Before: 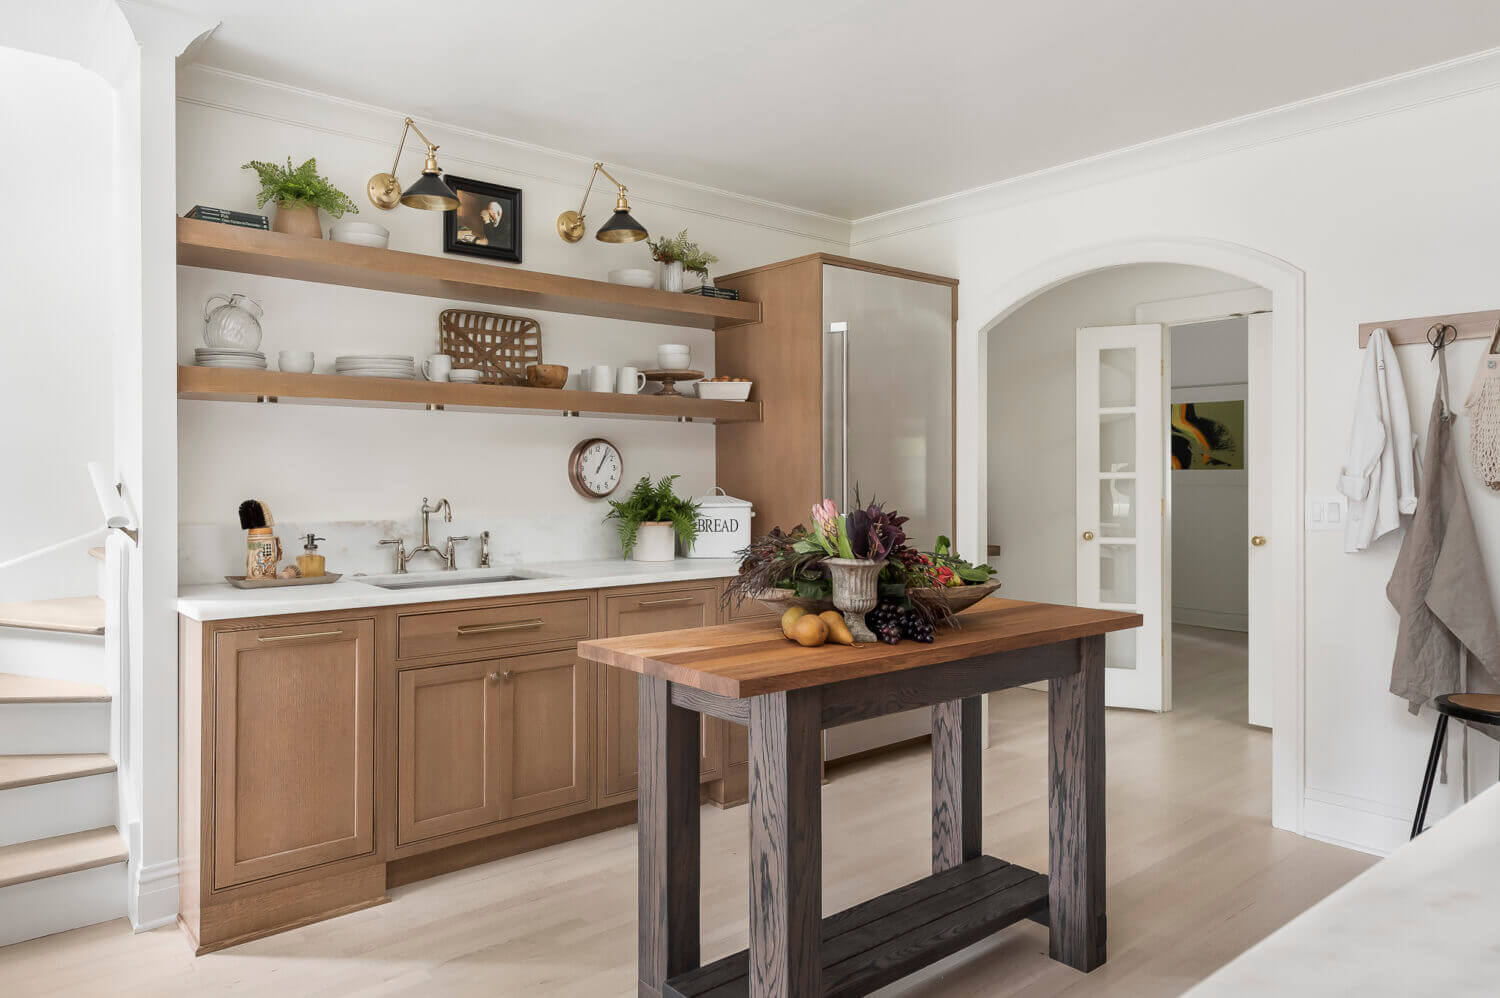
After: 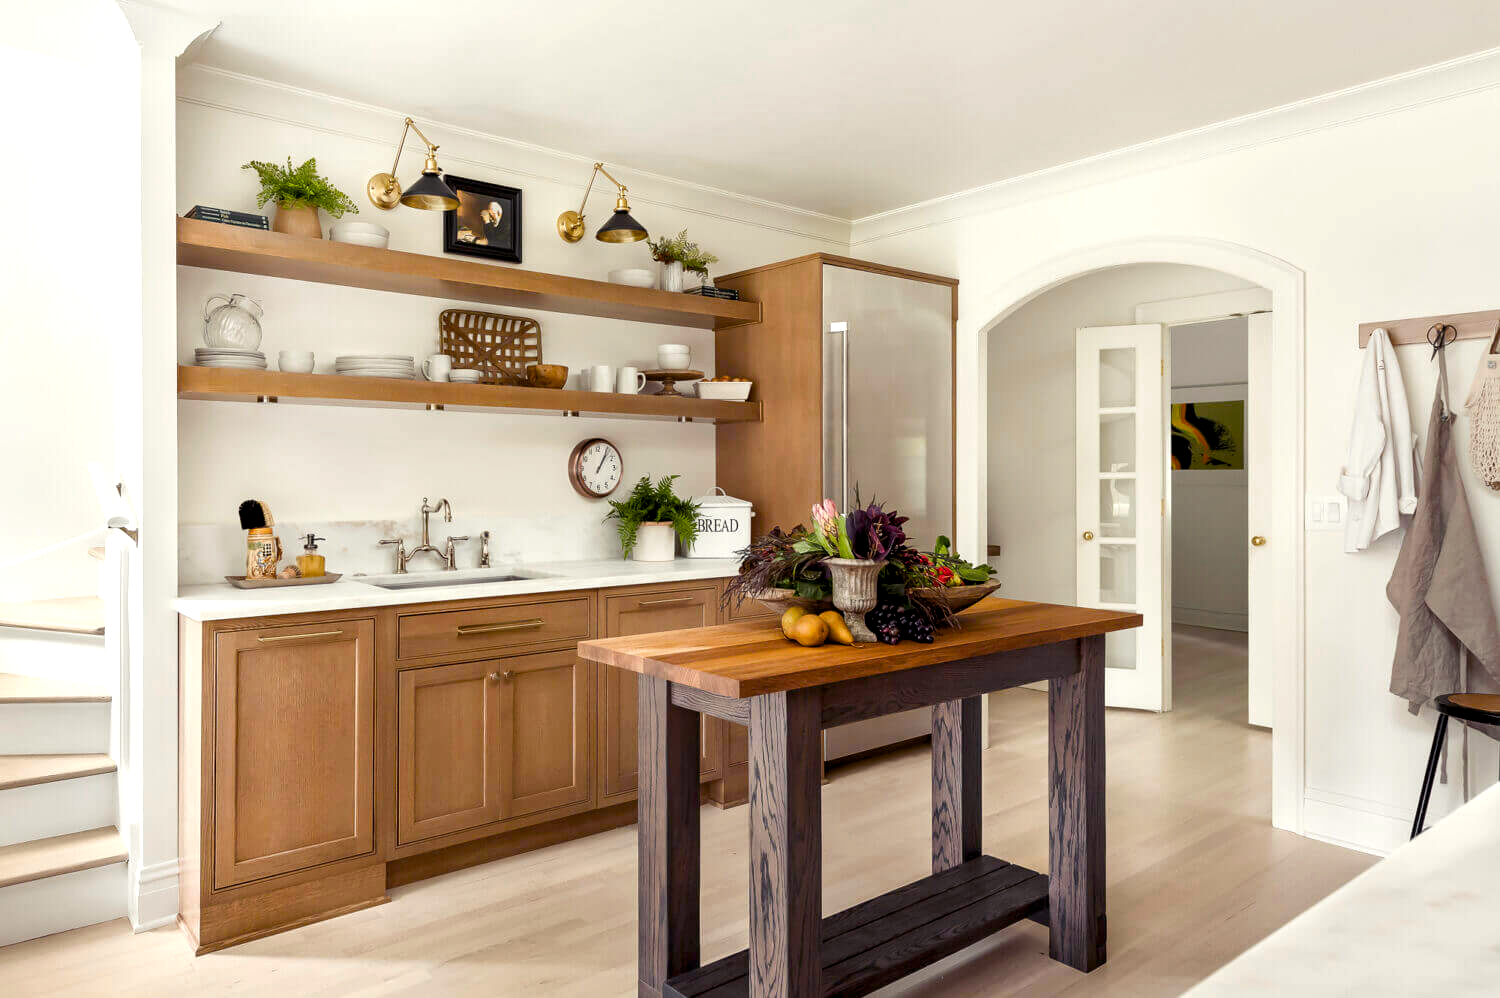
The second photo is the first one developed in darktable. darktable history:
color balance rgb: shadows lift › luminance -21.66%, shadows lift › chroma 6.57%, shadows lift › hue 270°, power › chroma 0.68%, power › hue 60°, highlights gain › luminance 6.08%, highlights gain › chroma 1.33%, highlights gain › hue 90°, global offset › luminance -0.87%, perceptual saturation grading › global saturation 26.86%, perceptual saturation grading › highlights -28.39%, perceptual saturation grading › mid-tones 15.22%, perceptual saturation grading › shadows 33.98%, perceptual brilliance grading › highlights 10%, perceptual brilliance grading › mid-tones 5%
tone equalizer: on, module defaults
rotate and perspective: automatic cropping original format, crop left 0, crop top 0
